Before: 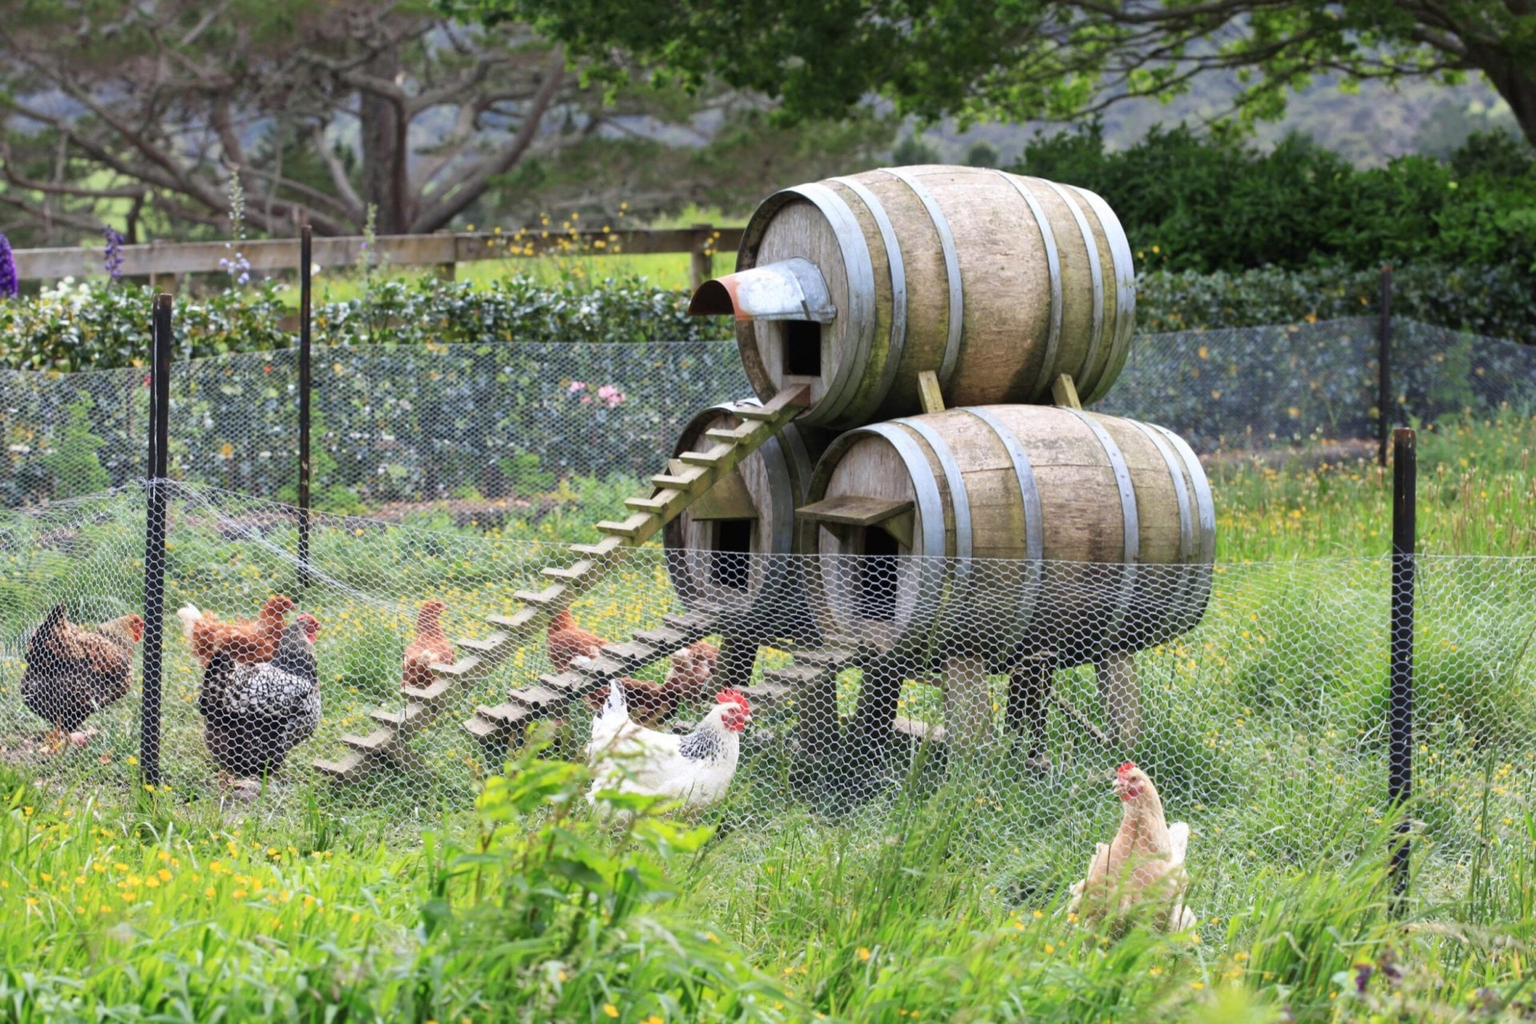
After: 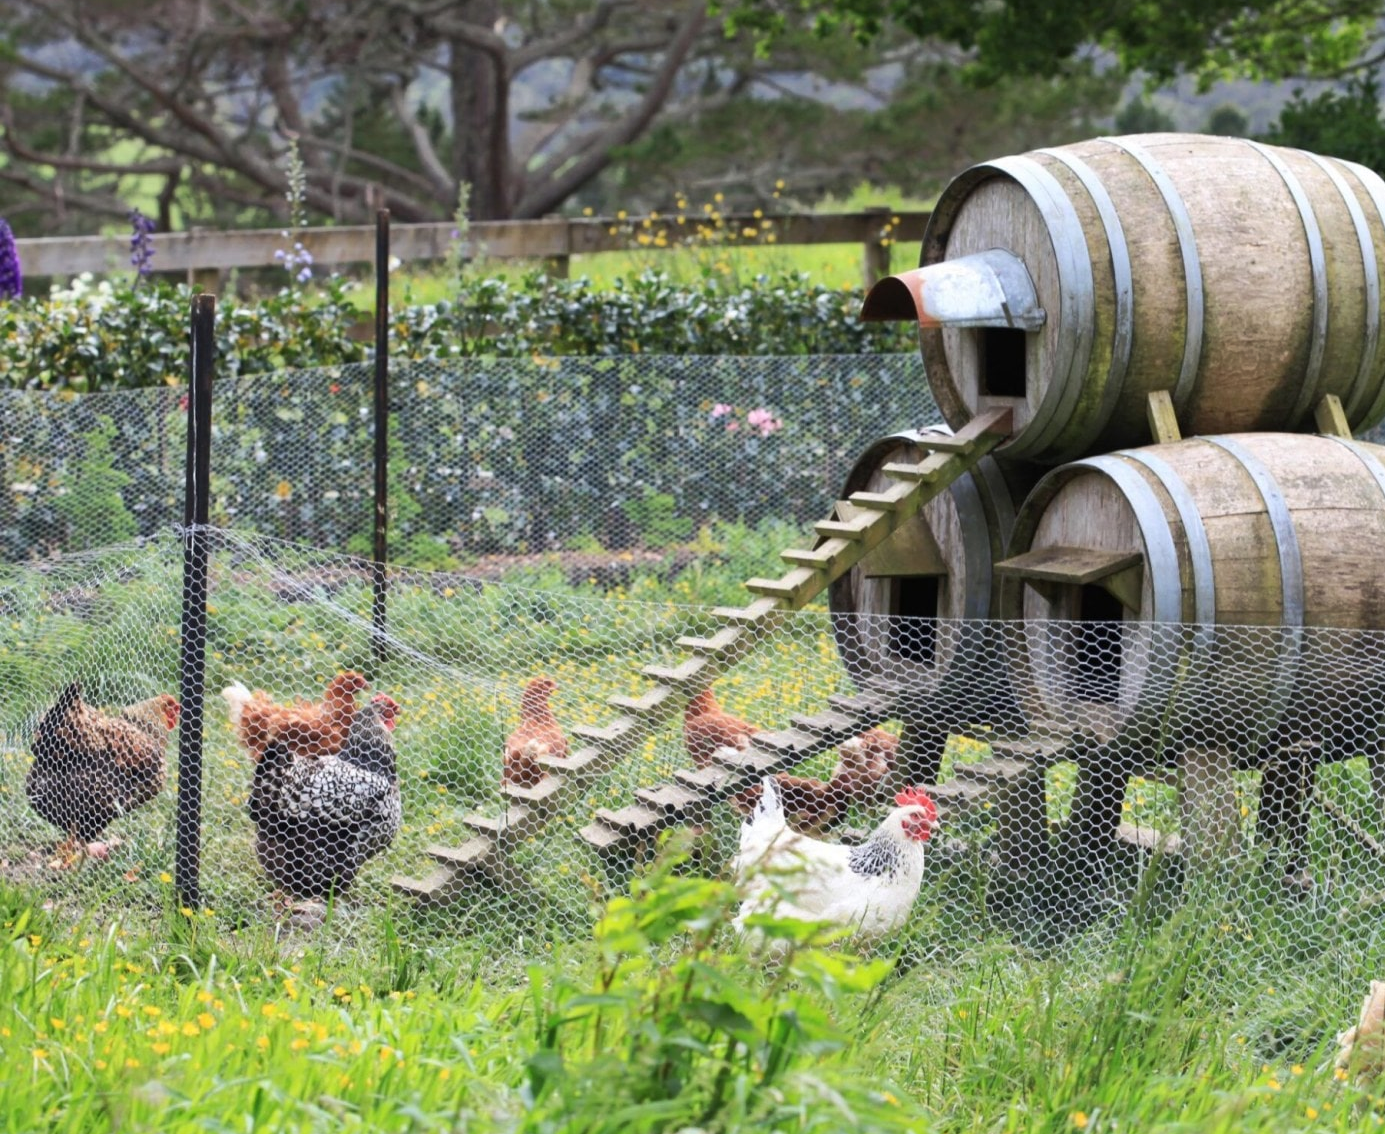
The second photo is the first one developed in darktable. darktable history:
tone curve: curves: ch0 [(0, 0) (0.003, 0.003) (0.011, 0.01) (0.025, 0.023) (0.044, 0.042) (0.069, 0.065) (0.1, 0.094) (0.136, 0.128) (0.177, 0.167) (0.224, 0.211) (0.277, 0.261) (0.335, 0.315) (0.399, 0.375) (0.468, 0.441) (0.543, 0.543) (0.623, 0.623) (0.709, 0.709) (0.801, 0.801) (0.898, 0.898) (1, 1)], color space Lab, linked channels, preserve colors none
levels: mode automatic
crop: top 5.773%, right 27.843%, bottom 5.582%
